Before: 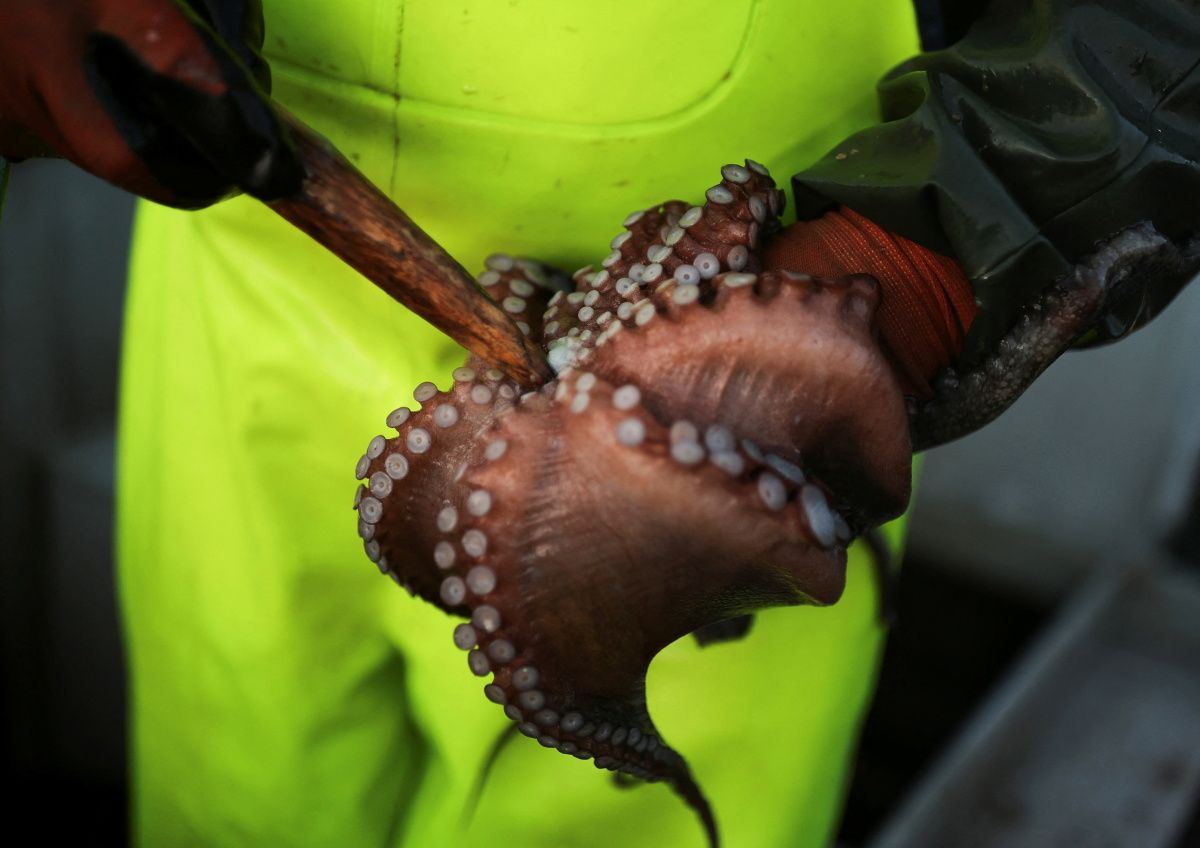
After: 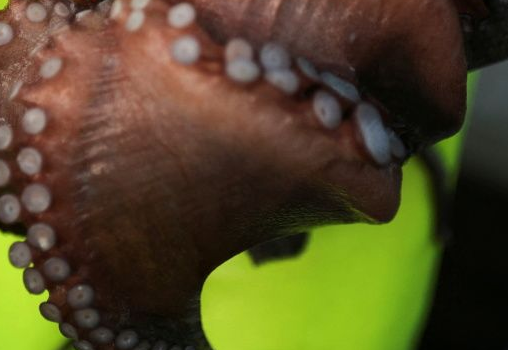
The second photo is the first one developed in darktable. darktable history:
tone equalizer: on, module defaults
crop: left 37.158%, top 45.117%, right 20.495%, bottom 13.608%
